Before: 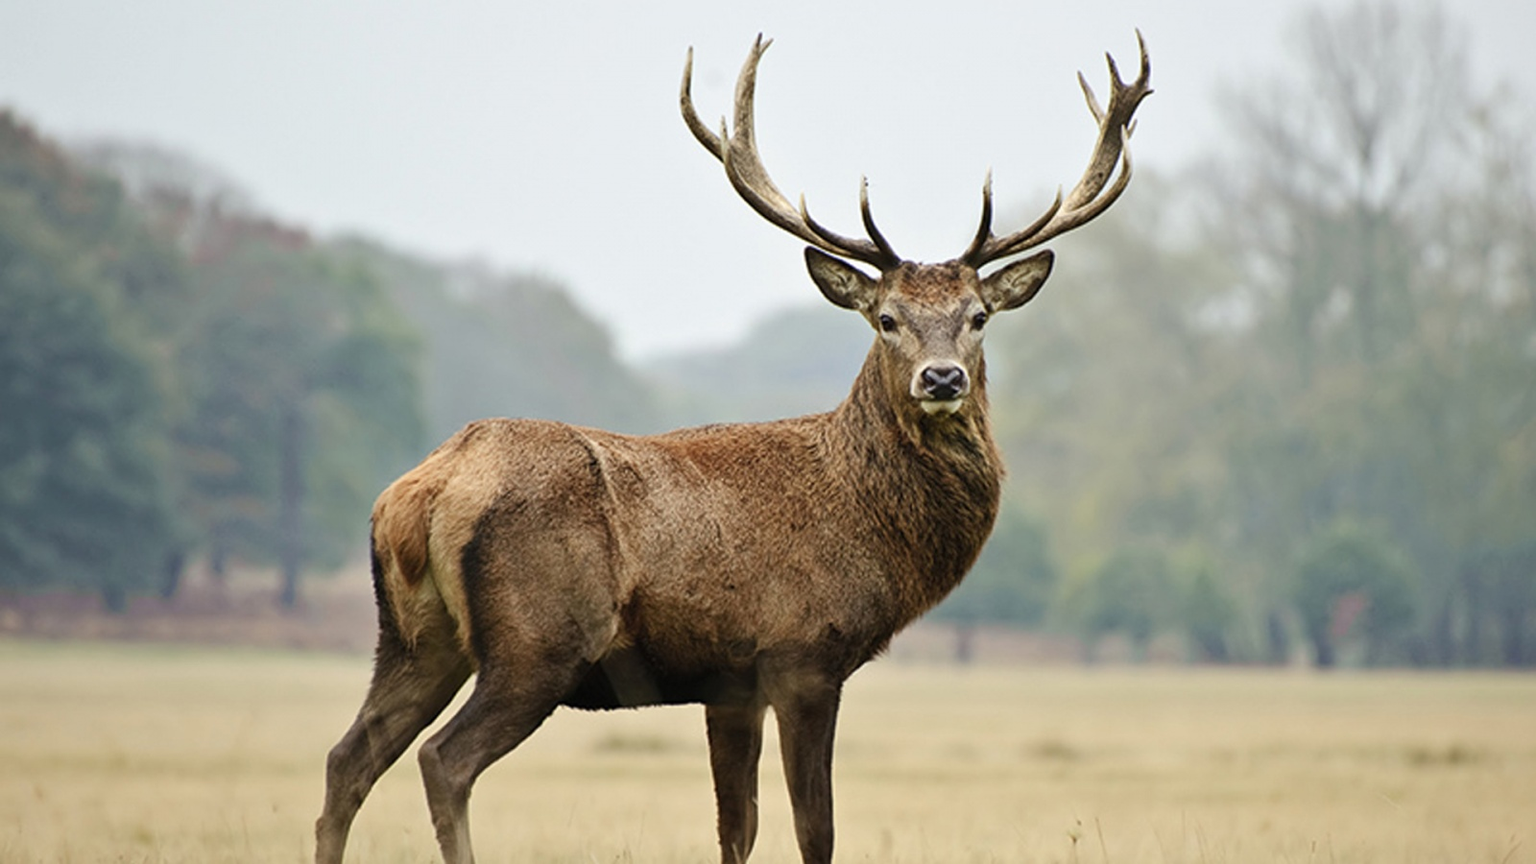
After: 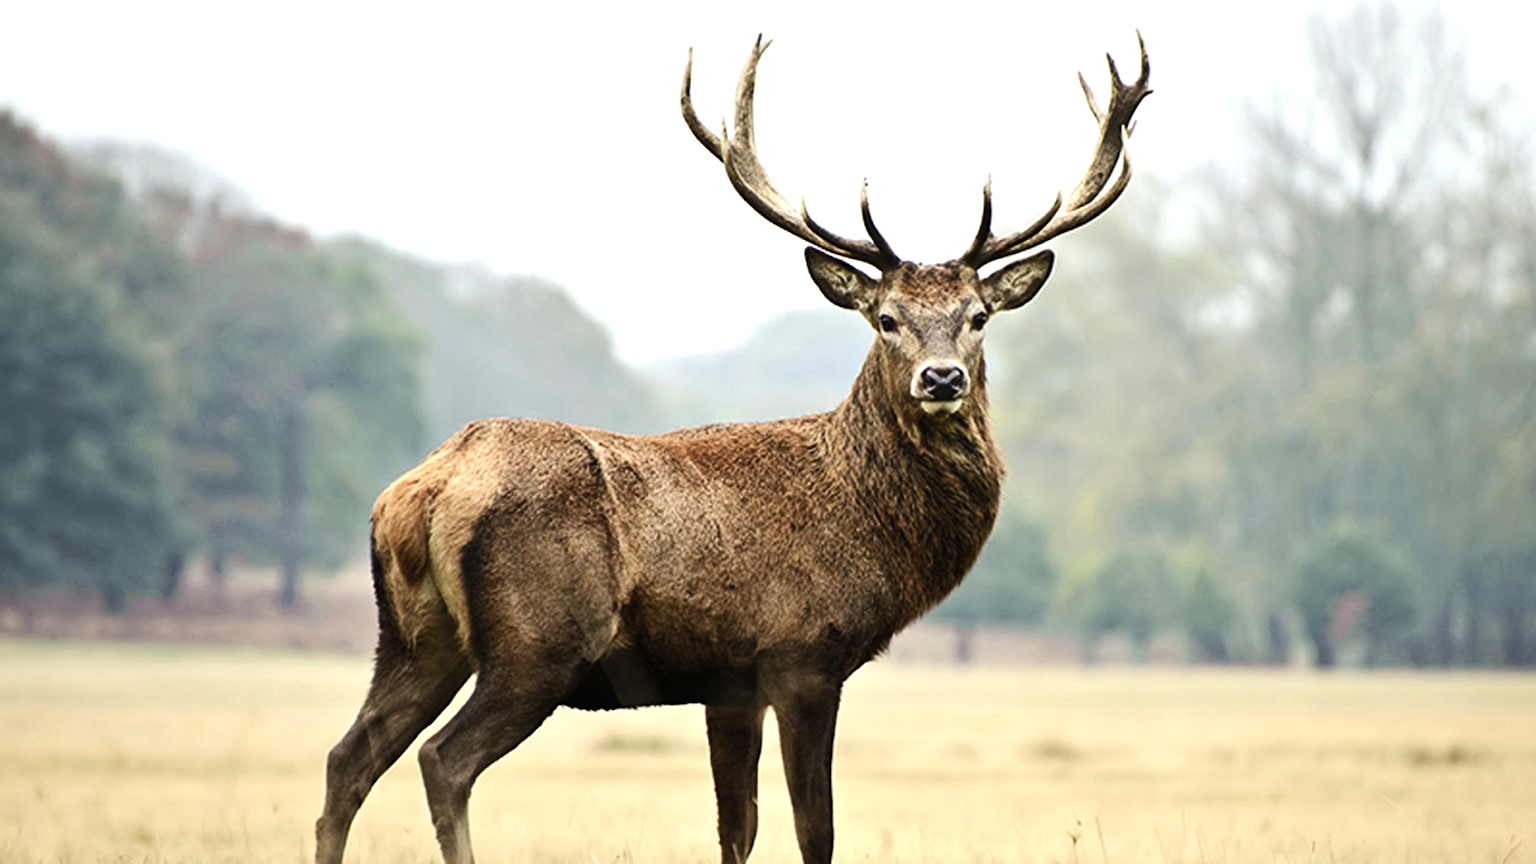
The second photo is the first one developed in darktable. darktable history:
tone equalizer: -8 EV -0.773 EV, -7 EV -0.699 EV, -6 EV -0.596 EV, -5 EV -0.401 EV, -3 EV 0.388 EV, -2 EV 0.6 EV, -1 EV 0.695 EV, +0 EV 0.726 EV, edges refinement/feathering 500, mask exposure compensation -1.57 EV, preserve details no
